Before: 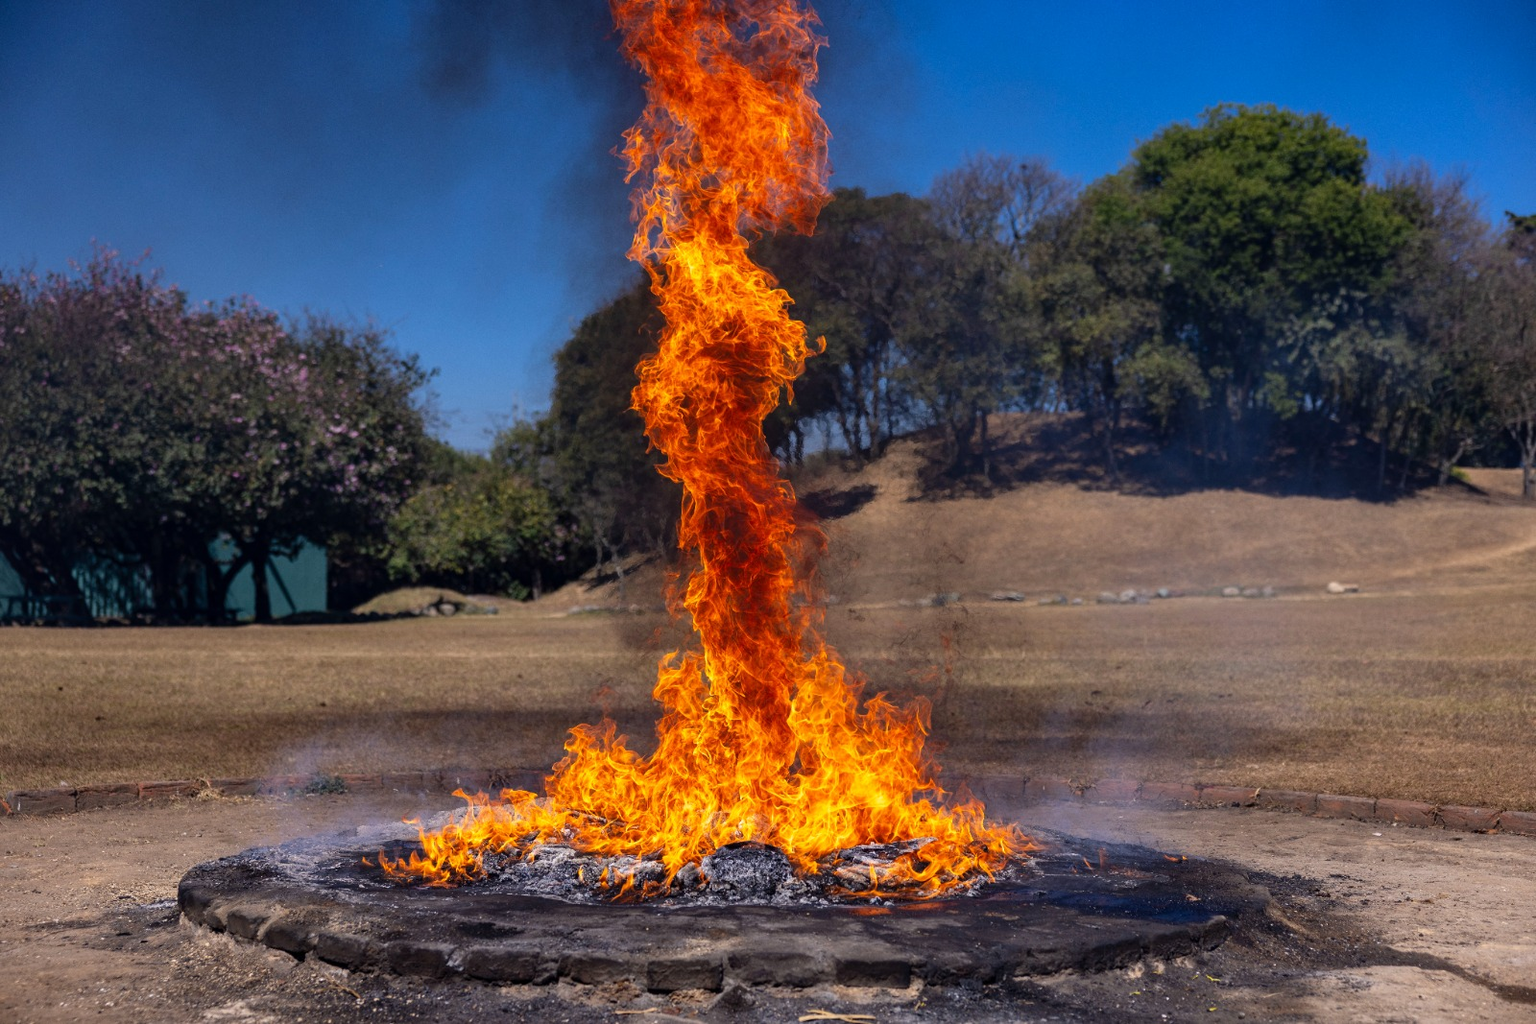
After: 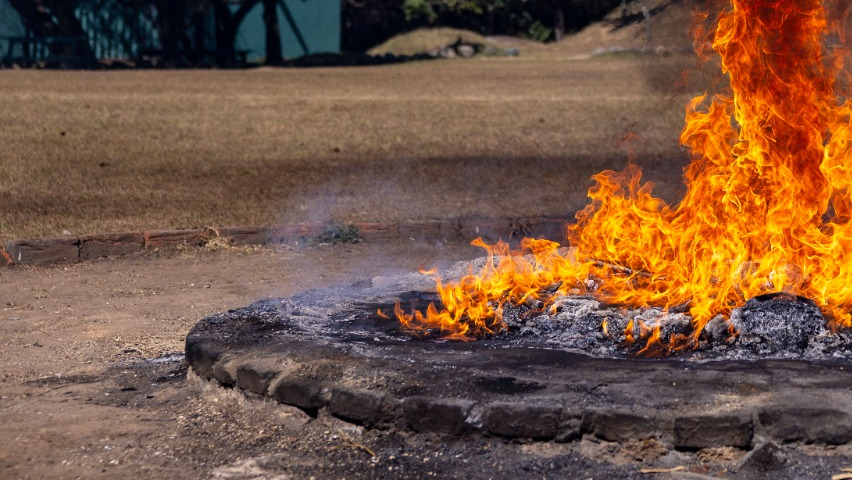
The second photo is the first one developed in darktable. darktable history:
crop and rotate: top 54.783%, right 46.701%, bottom 0.181%
